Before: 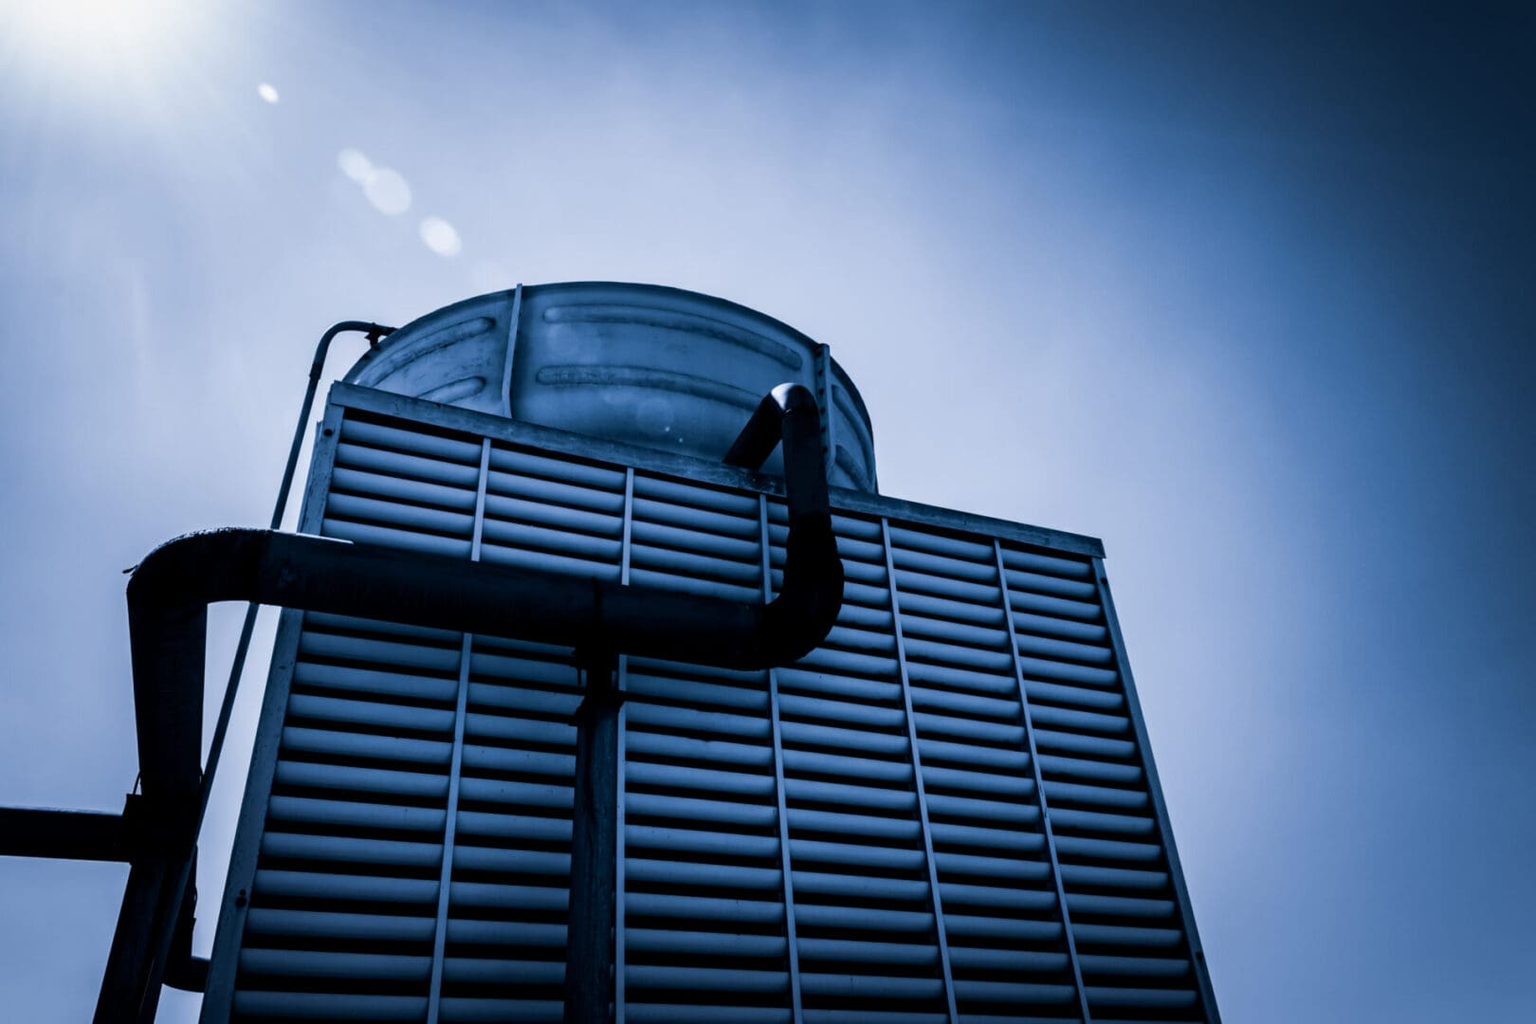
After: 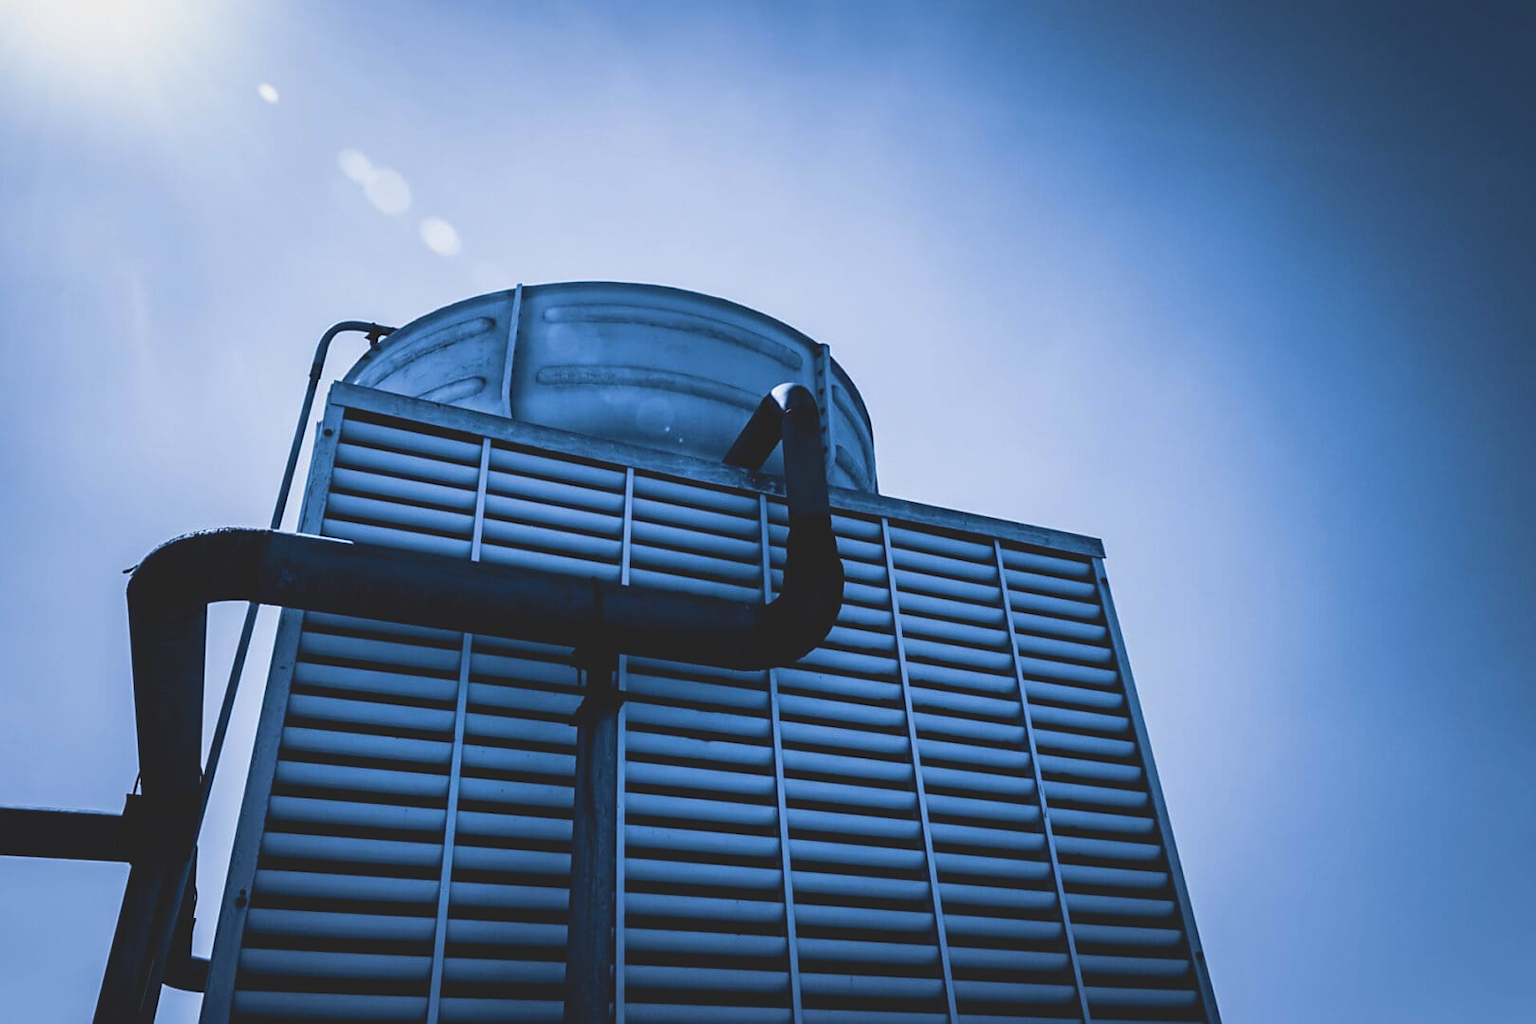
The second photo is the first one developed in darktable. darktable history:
contrast brightness saturation: contrast -0.28
exposure: black level correction 0, exposure 0.5 EV, compensate exposure bias true, compensate highlight preservation false
sharpen: radius 1.864, amount 0.398, threshold 1.271
